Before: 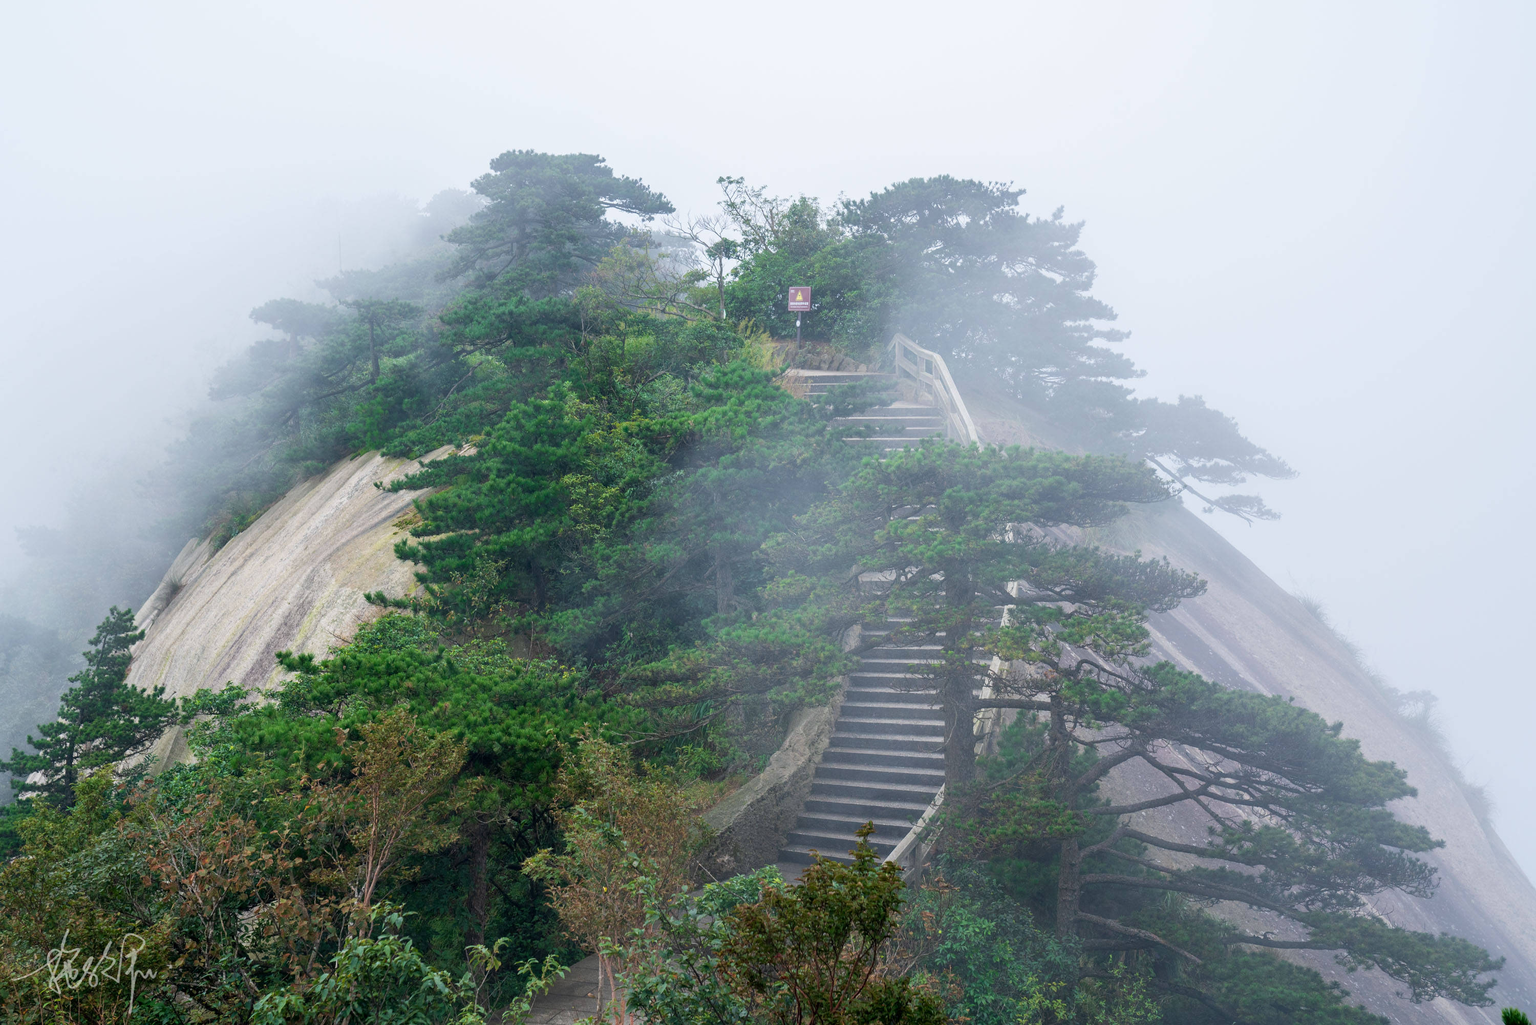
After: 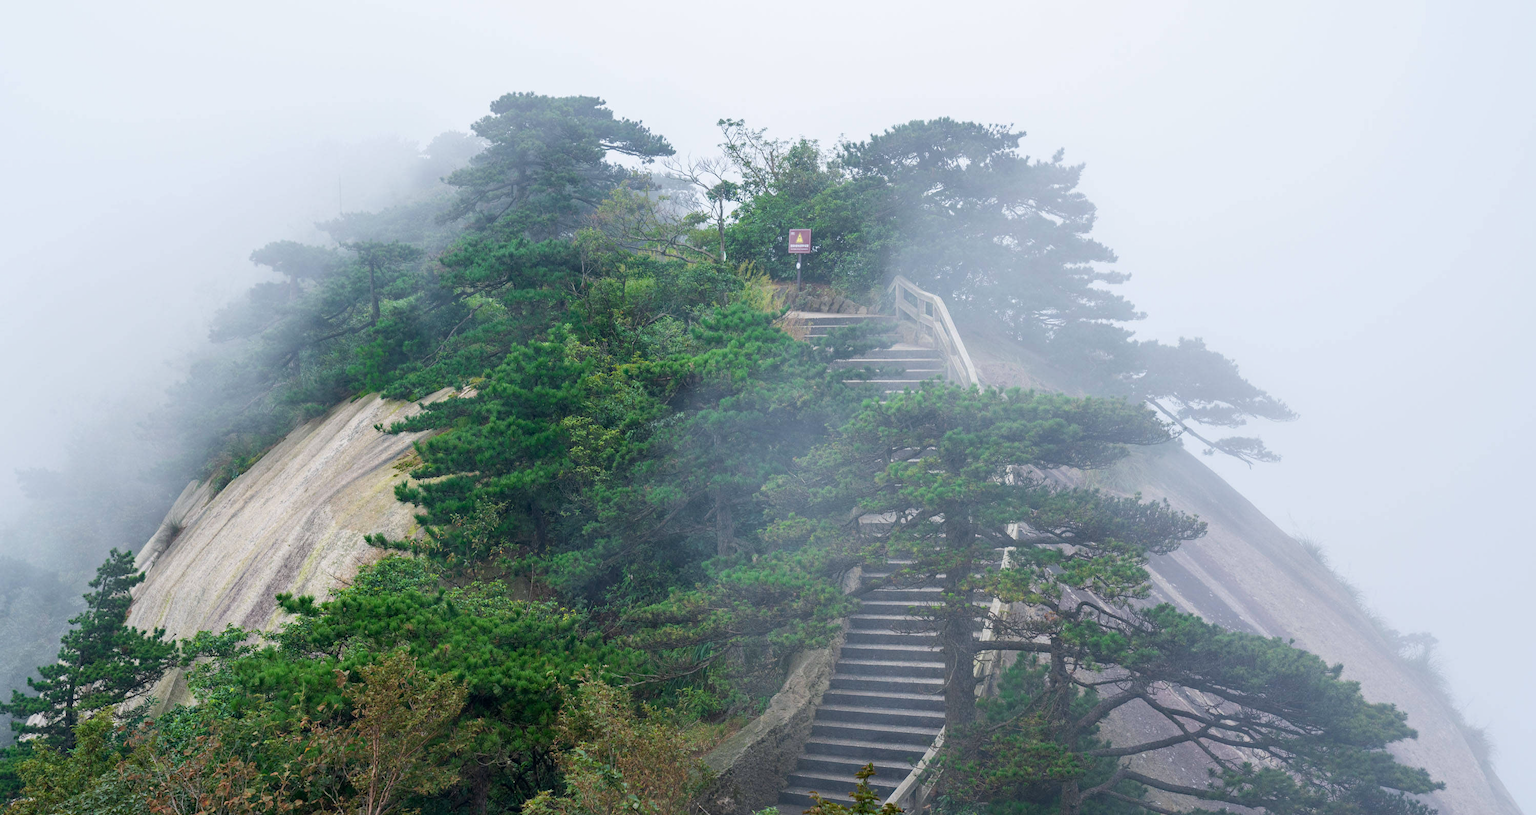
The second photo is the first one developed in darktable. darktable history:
haze removal: adaptive false
crop and rotate: top 5.655%, bottom 14.771%
